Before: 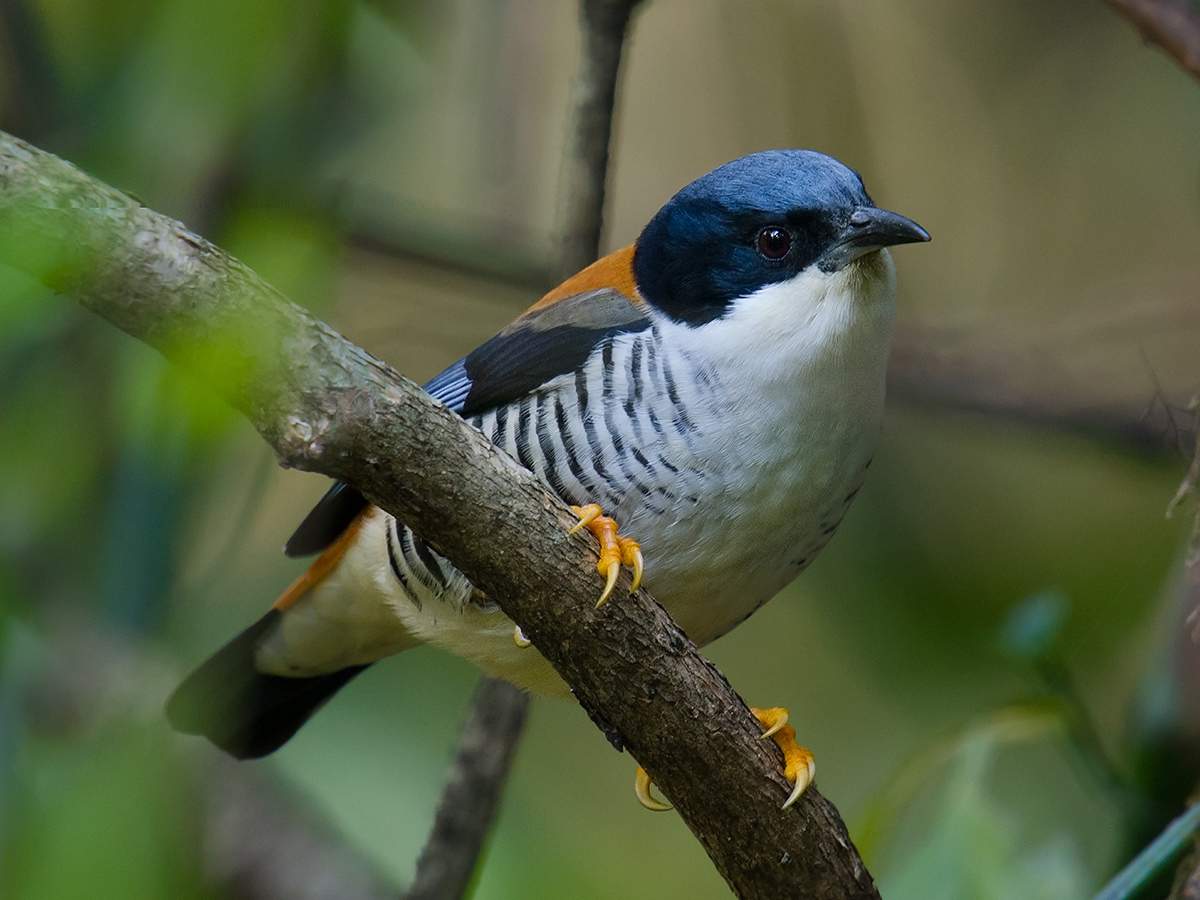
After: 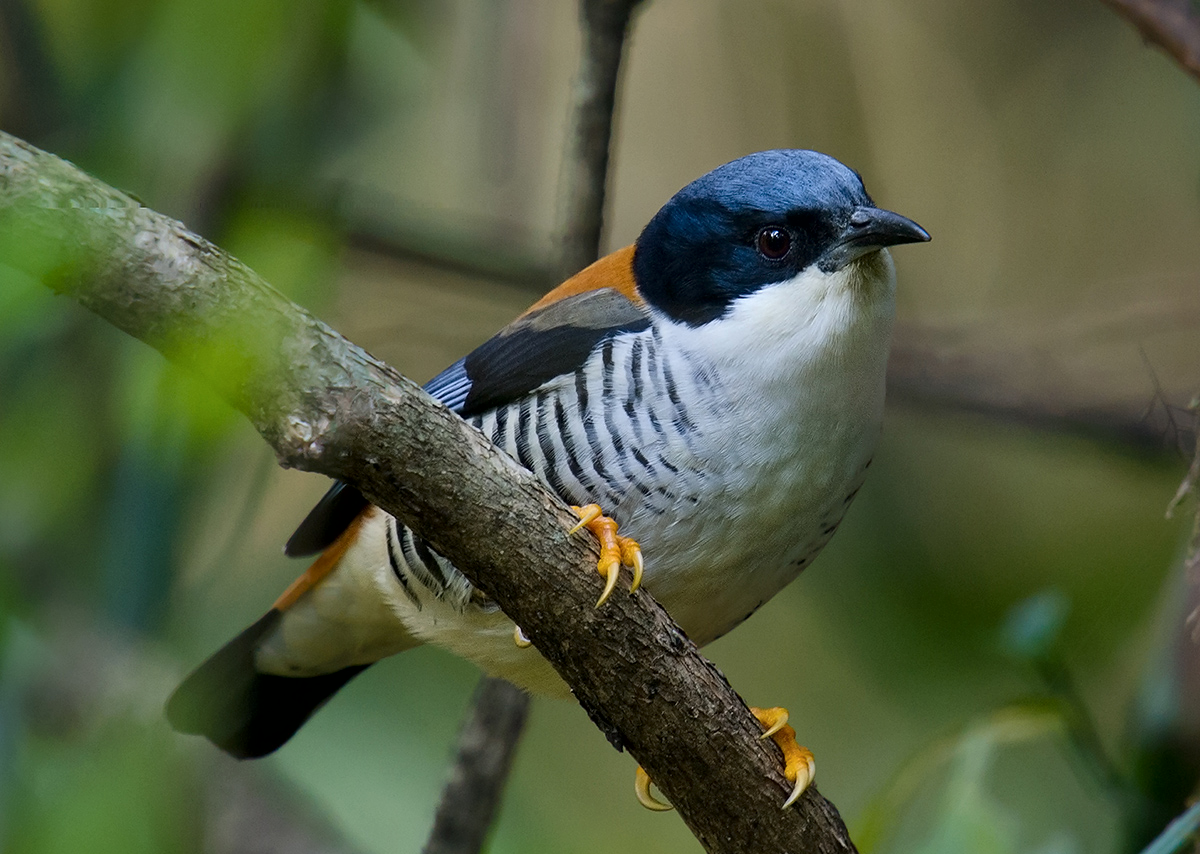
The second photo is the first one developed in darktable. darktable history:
crop and rotate: top 0%, bottom 5.097%
local contrast: mode bilateral grid, contrast 25, coarseness 50, detail 123%, midtone range 0.2
bloom: size 9%, threshold 100%, strength 7%
